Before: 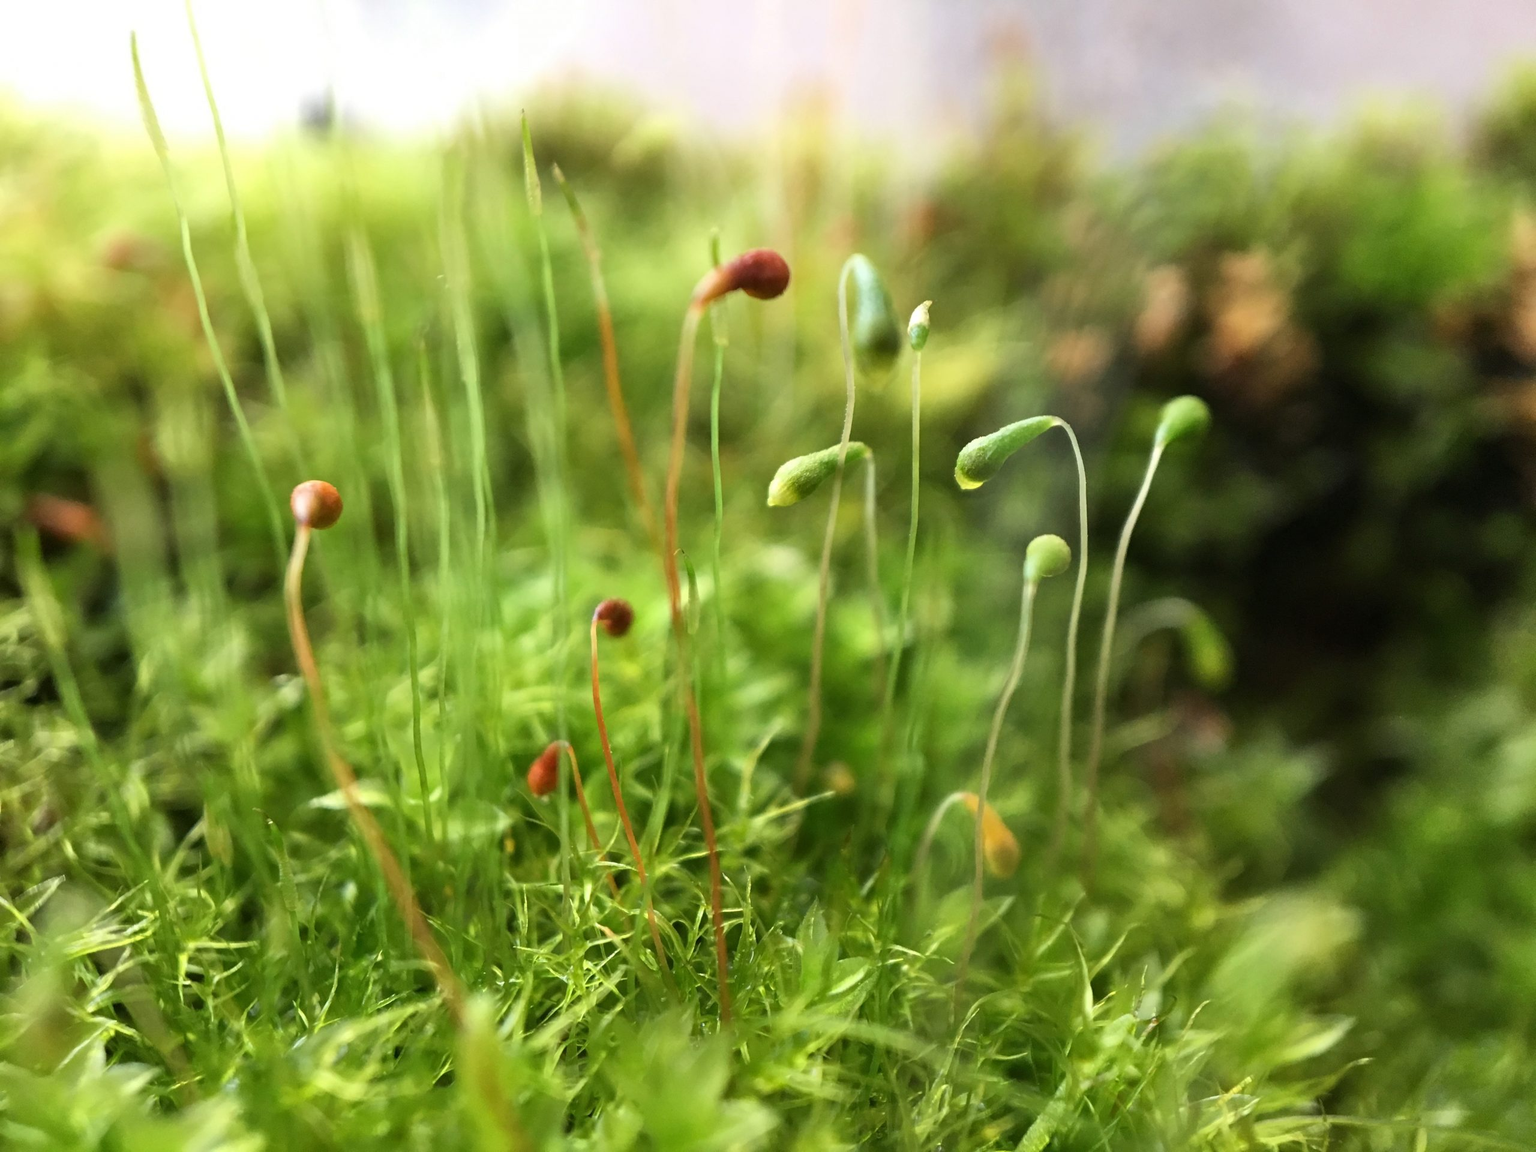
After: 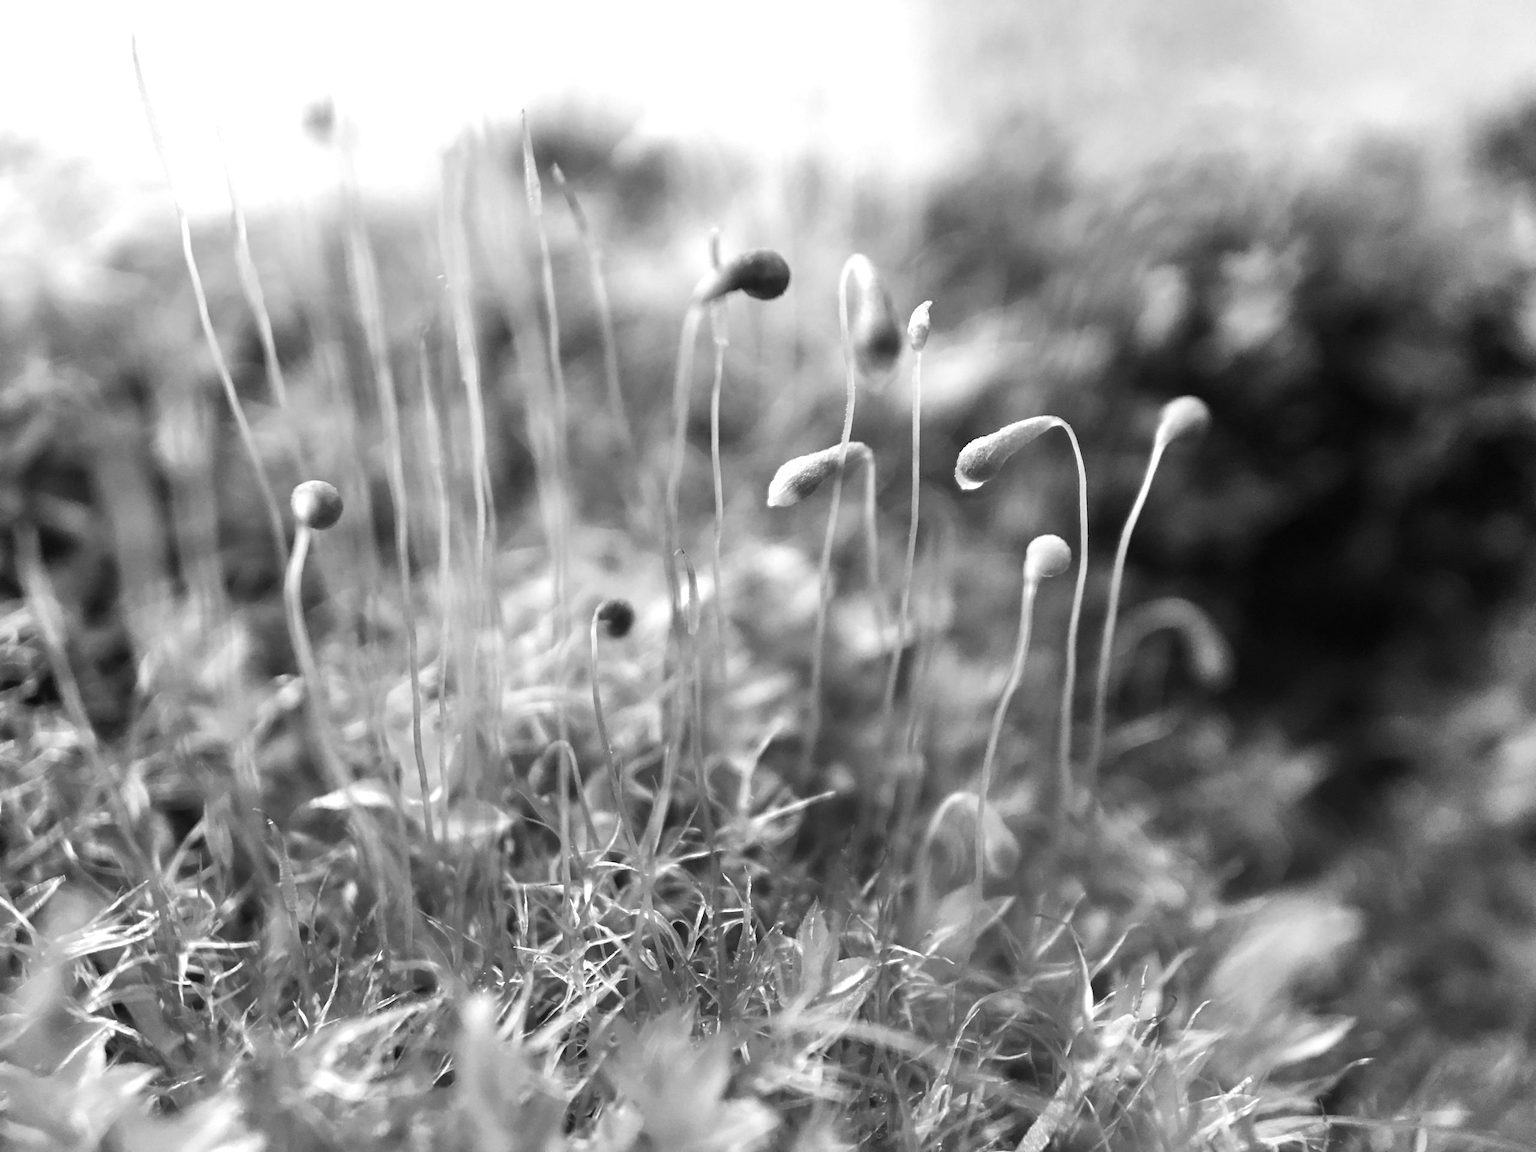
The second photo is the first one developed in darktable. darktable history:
tone equalizer: -8 EV -0.417 EV, -7 EV -0.389 EV, -6 EV -0.333 EV, -5 EV -0.222 EV, -3 EV 0.222 EV, -2 EV 0.333 EV, -1 EV 0.389 EV, +0 EV 0.417 EV, edges refinement/feathering 500, mask exposure compensation -1.57 EV, preserve details no
monochrome: a 32, b 64, size 2.3
